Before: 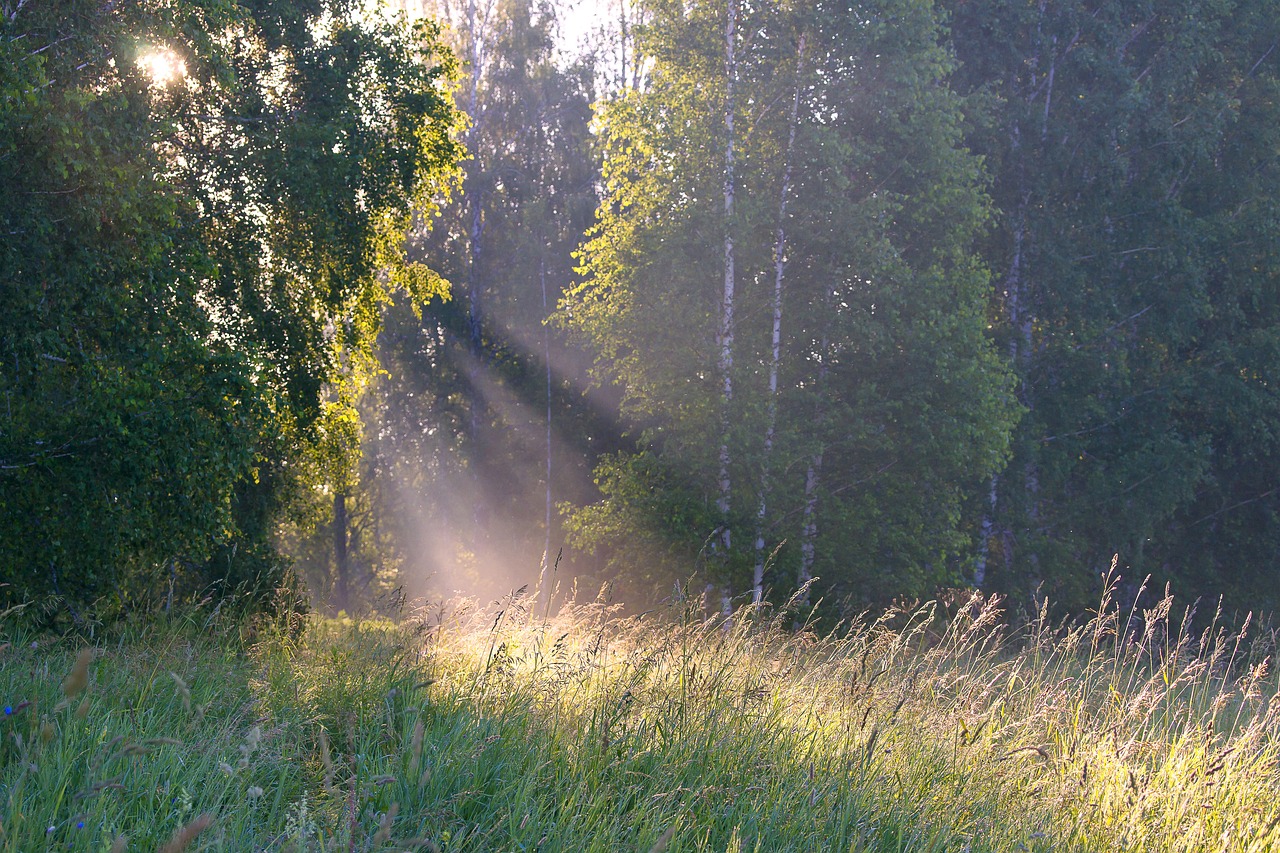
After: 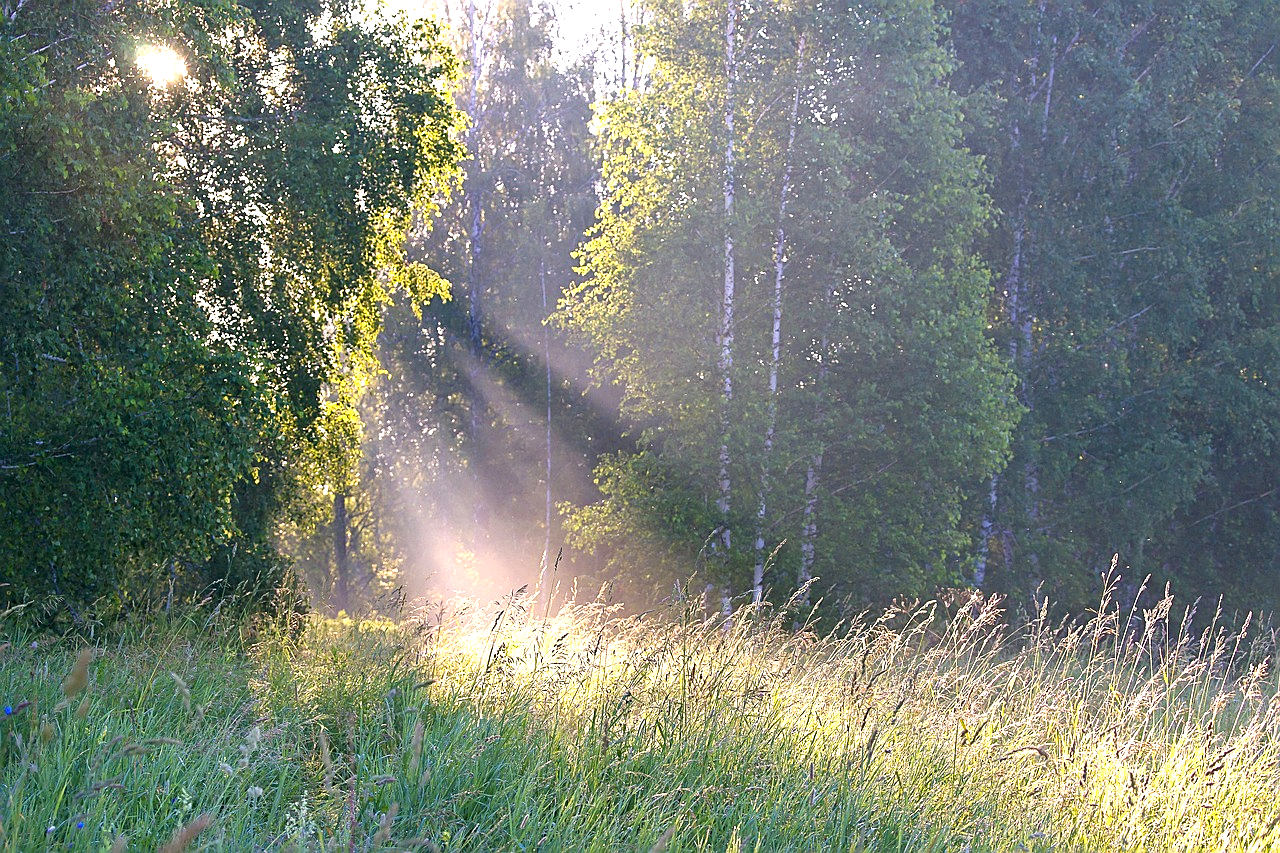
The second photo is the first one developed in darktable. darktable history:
sharpen: on, module defaults
exposure: exposure 0.781 EV, compensate highlight preservation false
